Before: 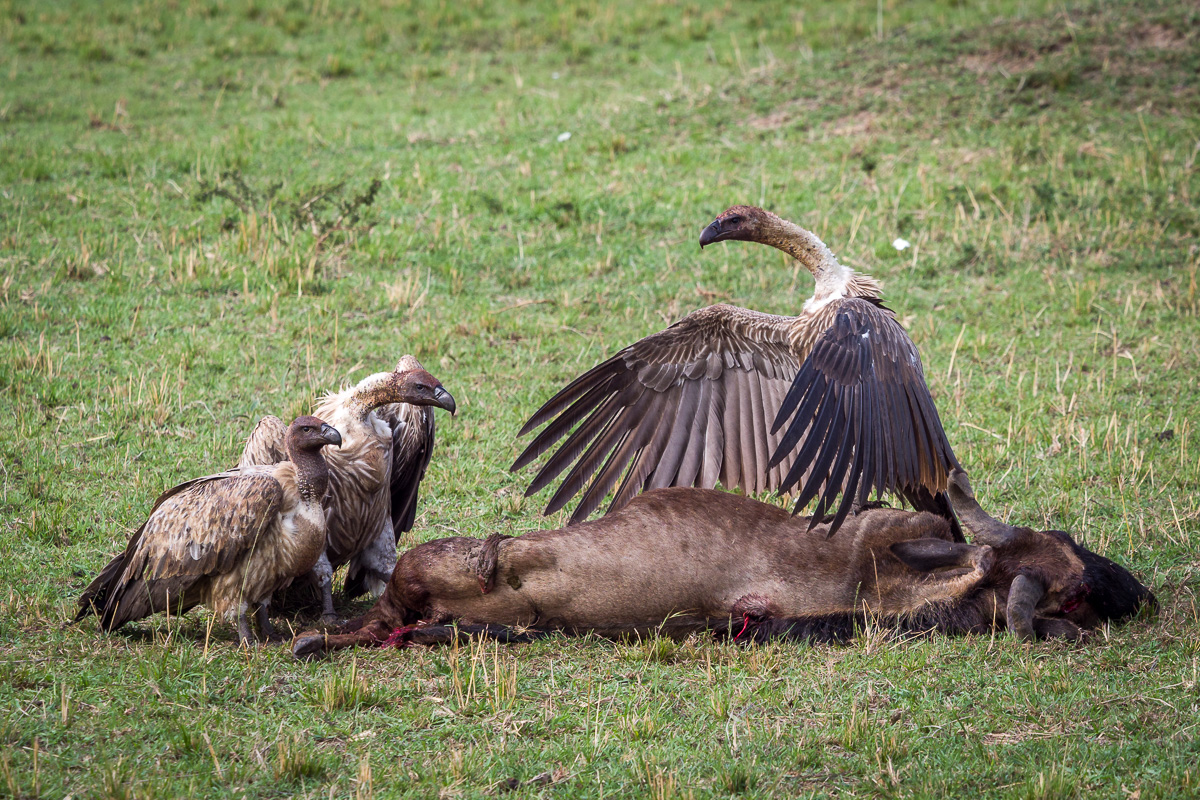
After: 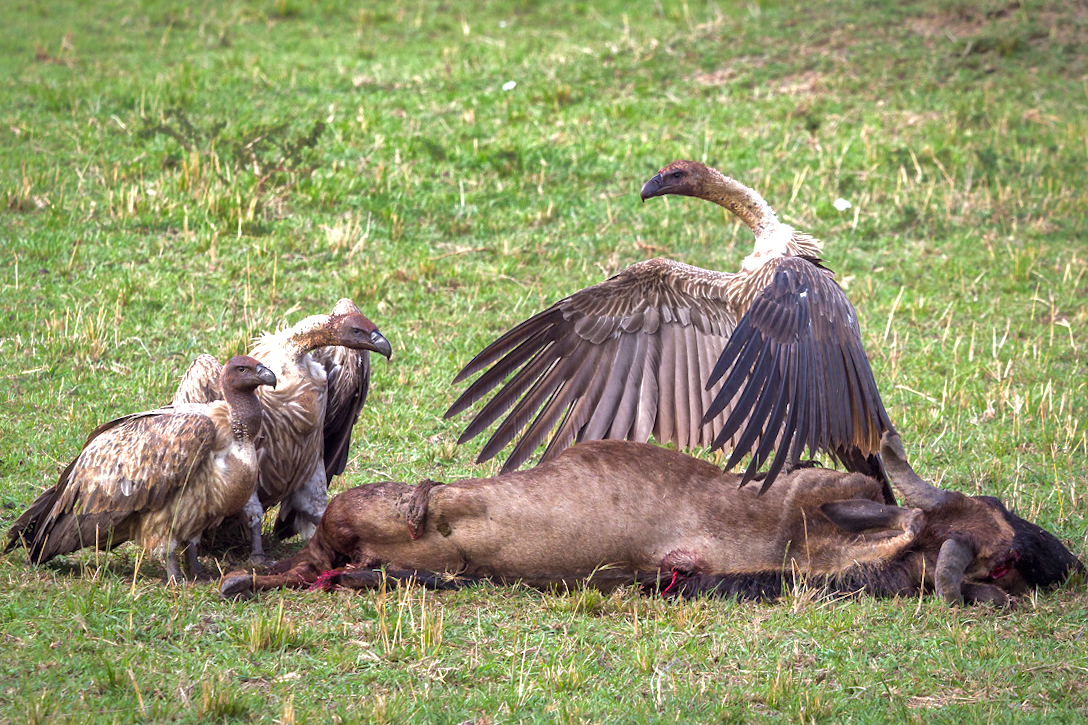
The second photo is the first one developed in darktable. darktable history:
shadows and highlights: shadows 40, highlights -60
crop and rotate: angle -1.96°, left 3.097%, top 4.154%, right 1.586%, bottom 0.529%
exposure: black level correction 0, exposure 0.7 EV, compensate exposure bias true, compensate highlight preservation false
